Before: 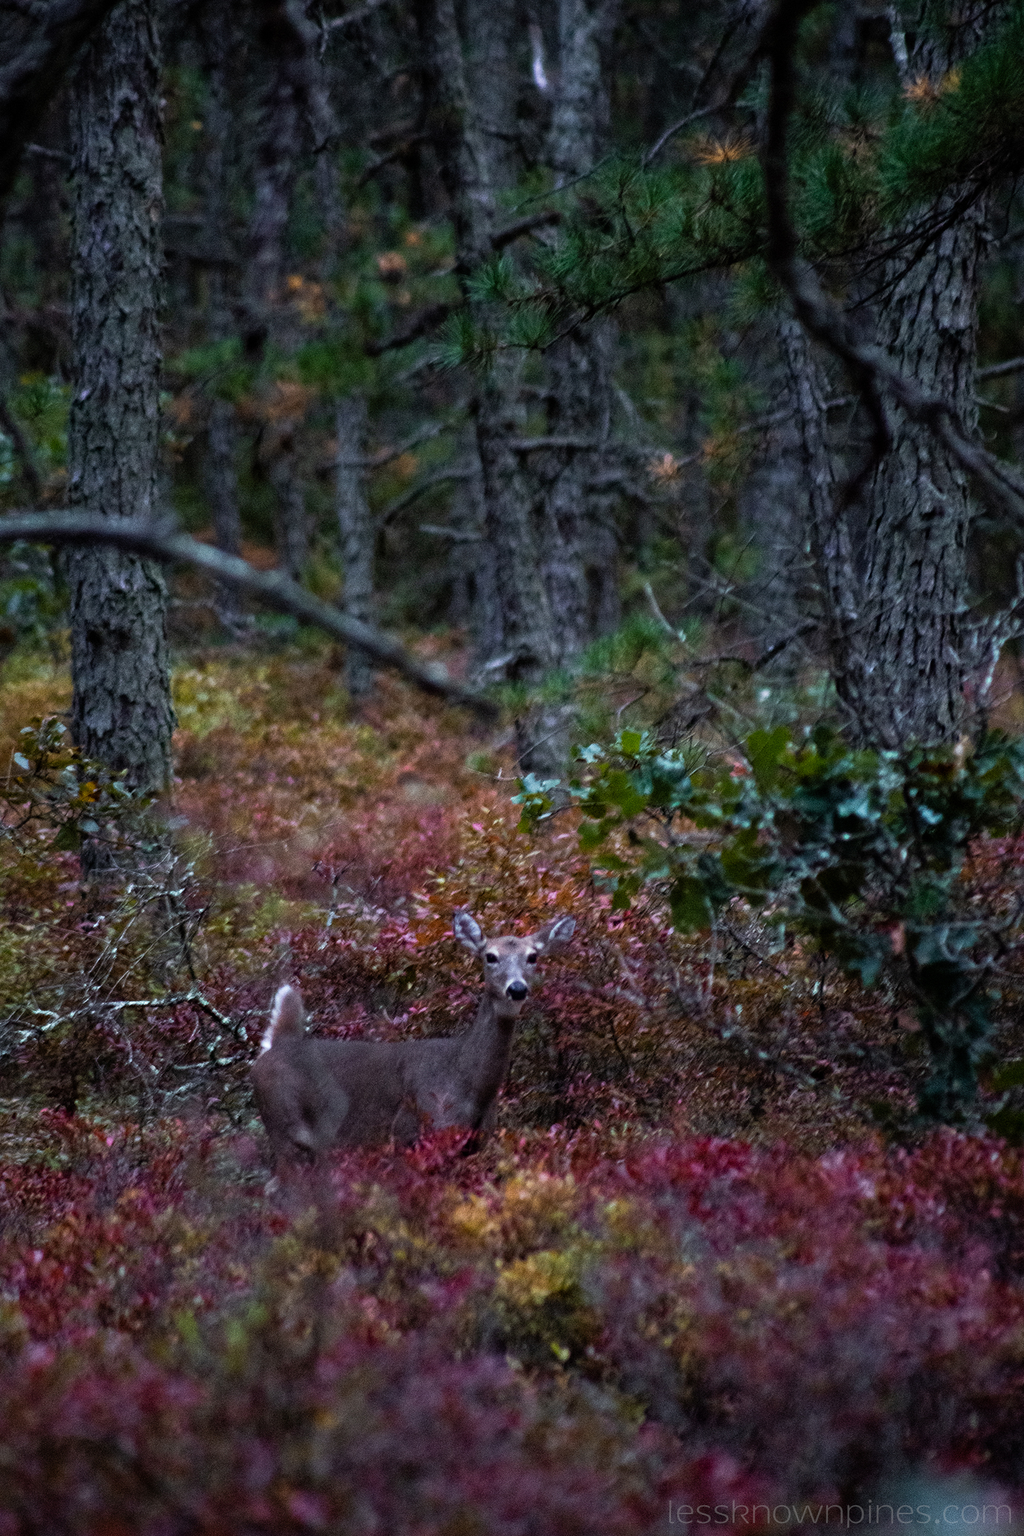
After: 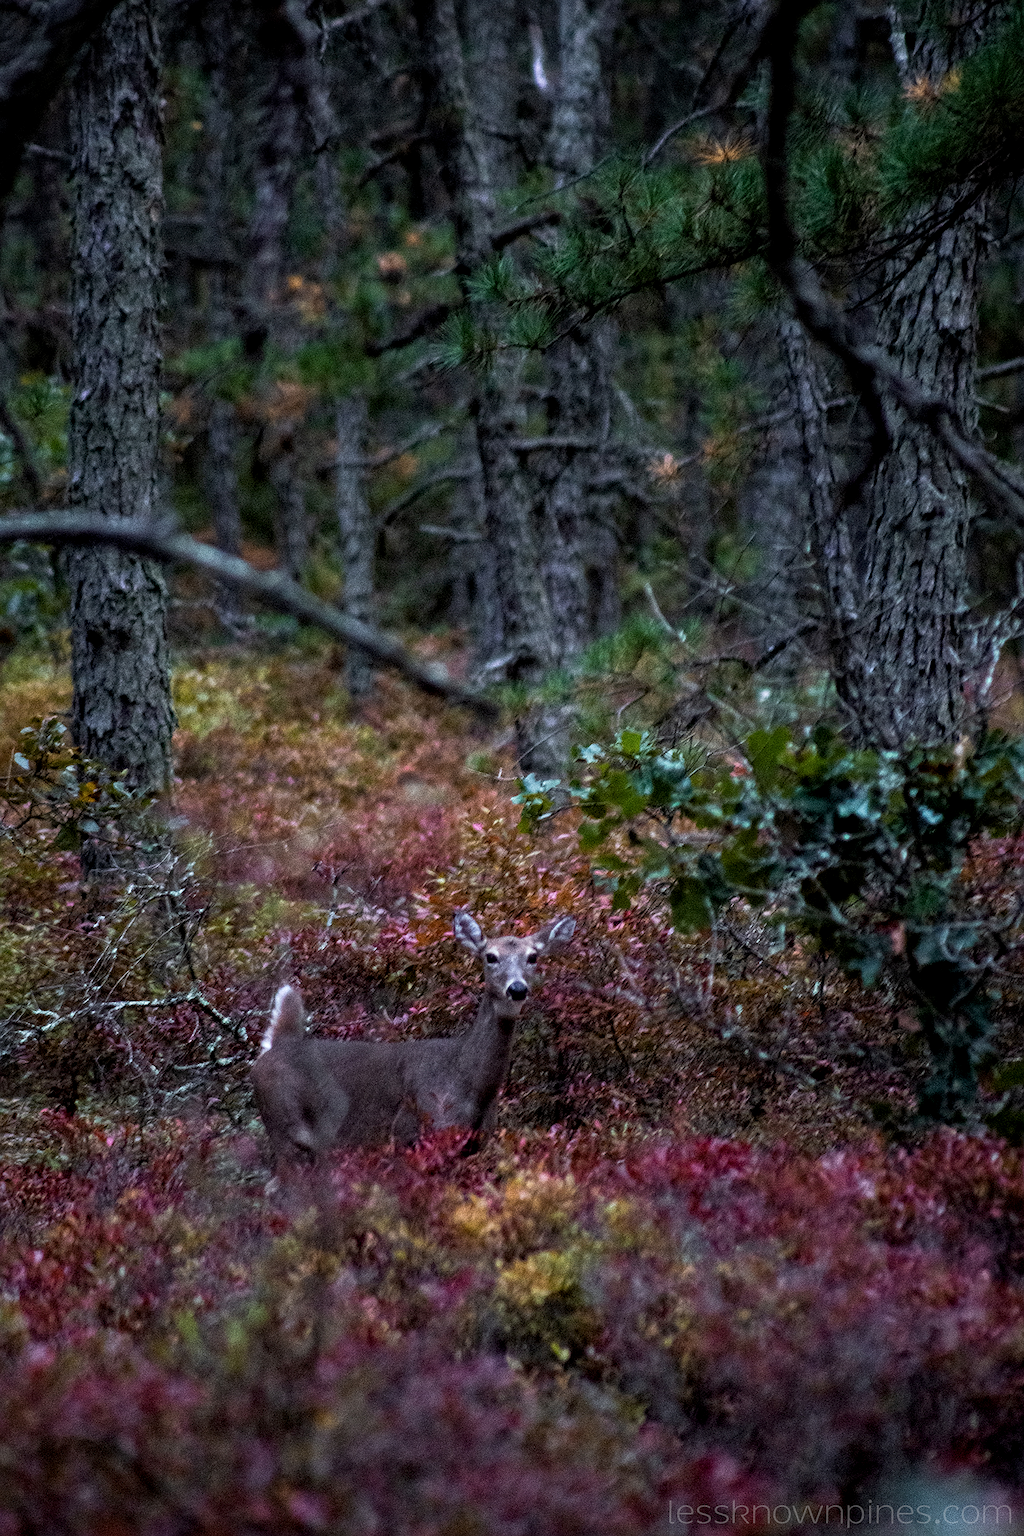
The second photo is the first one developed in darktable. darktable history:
sharpen: radius 1.001
local contrast: on, module defaults
